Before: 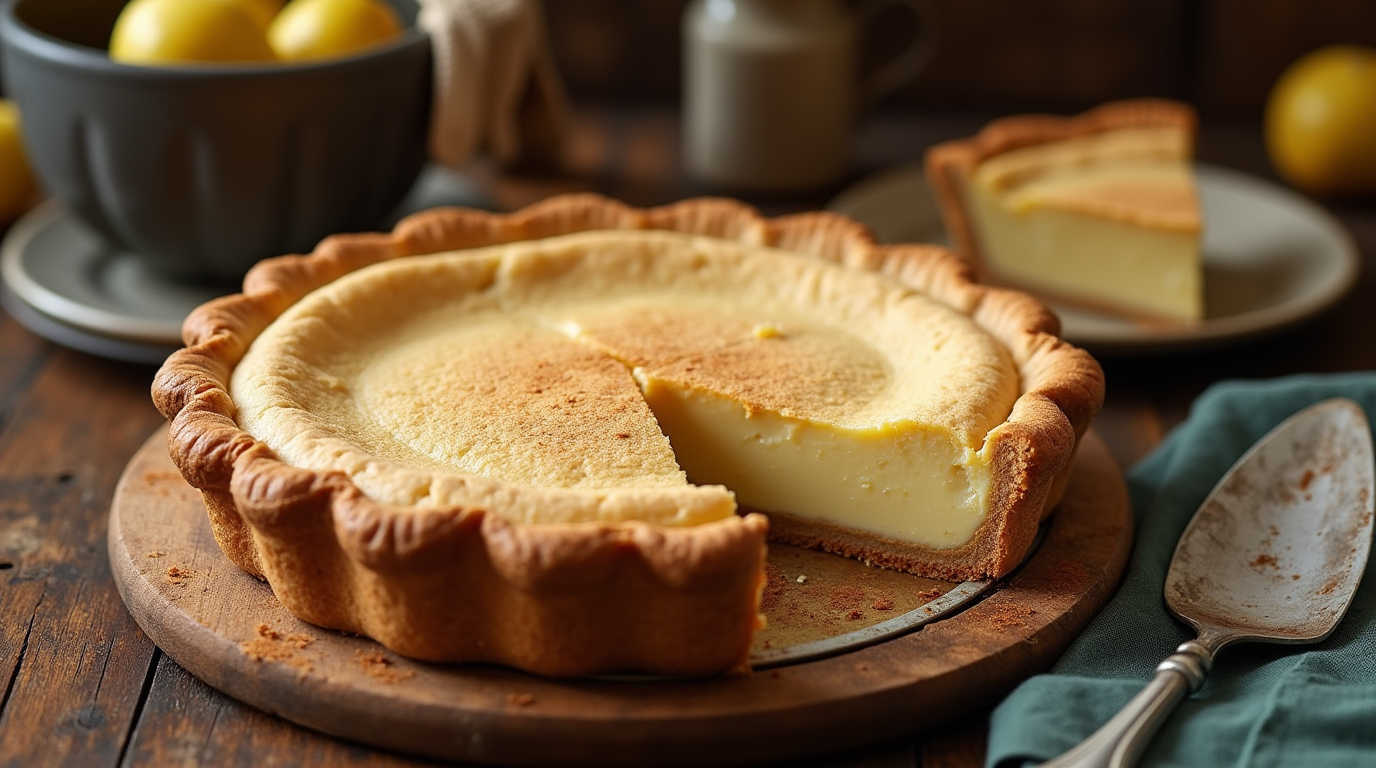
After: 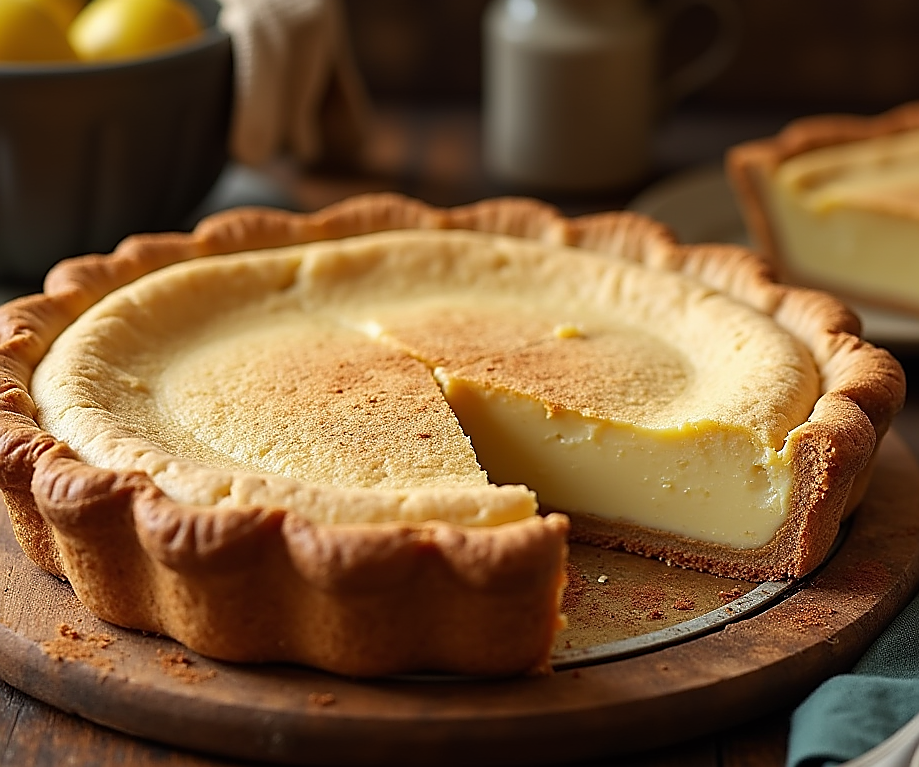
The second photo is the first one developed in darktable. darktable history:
crop and rotate: left 14.485%, right 18.724%
sharpen: radius 1.398, amount 1.253, threshold 0.714
